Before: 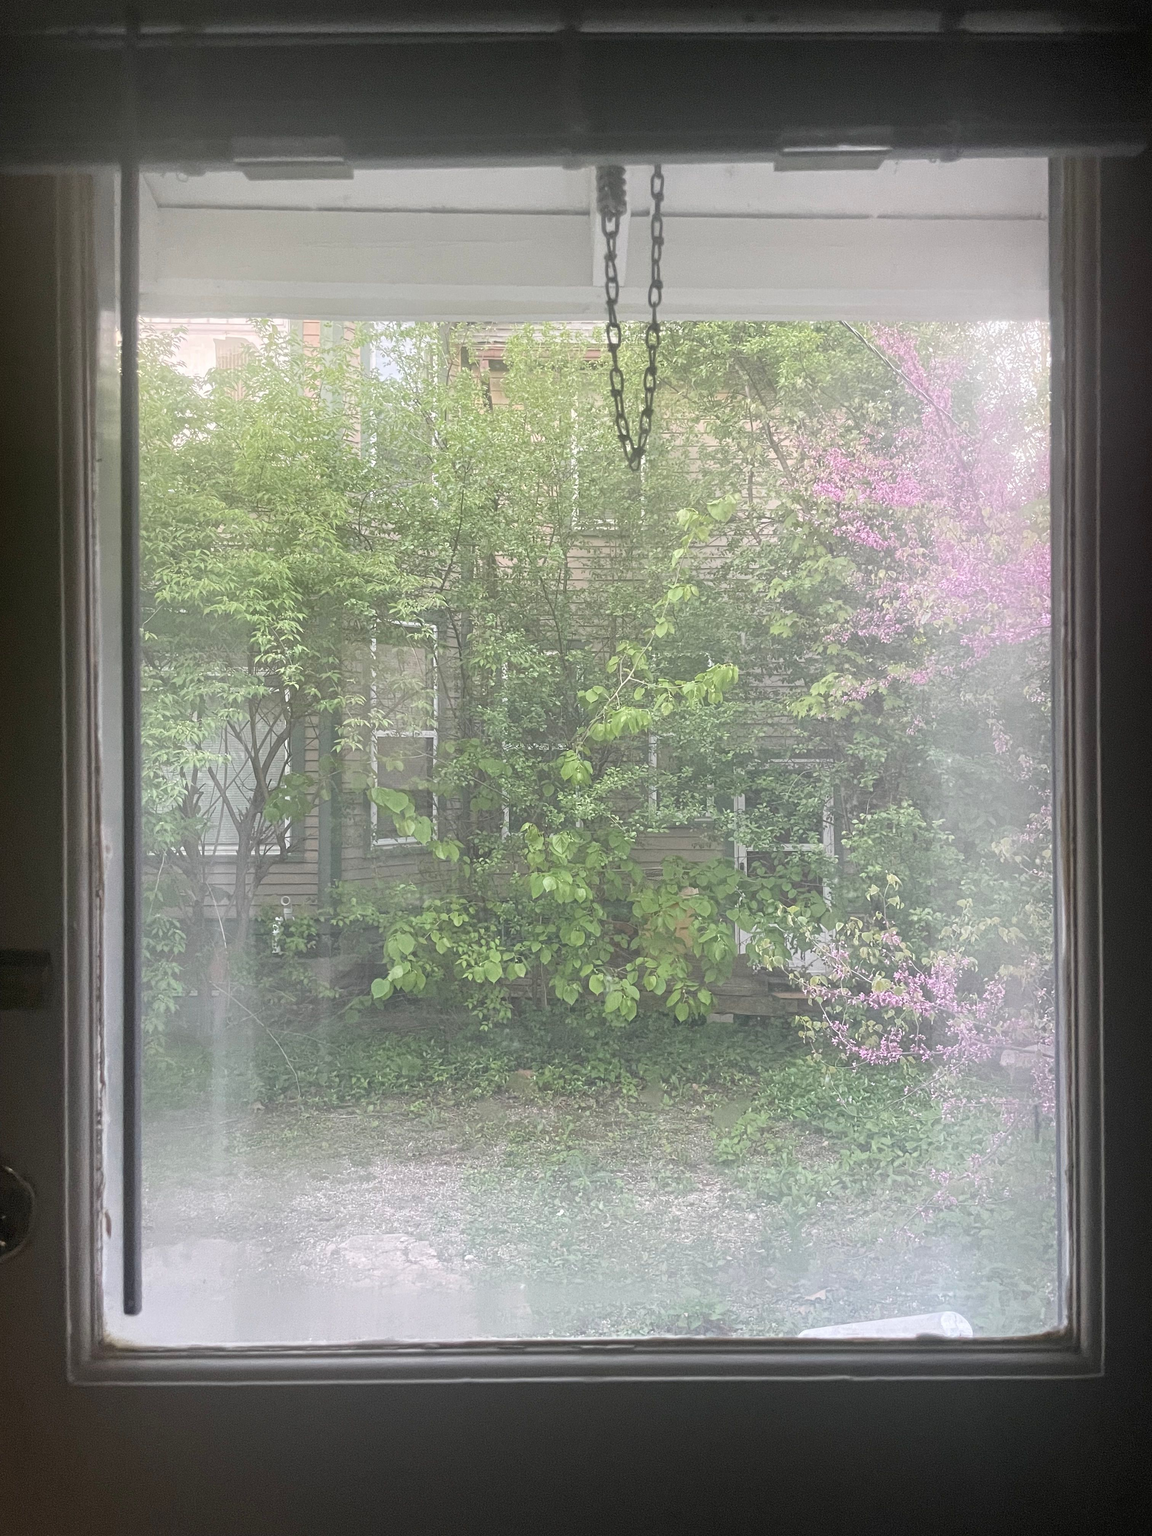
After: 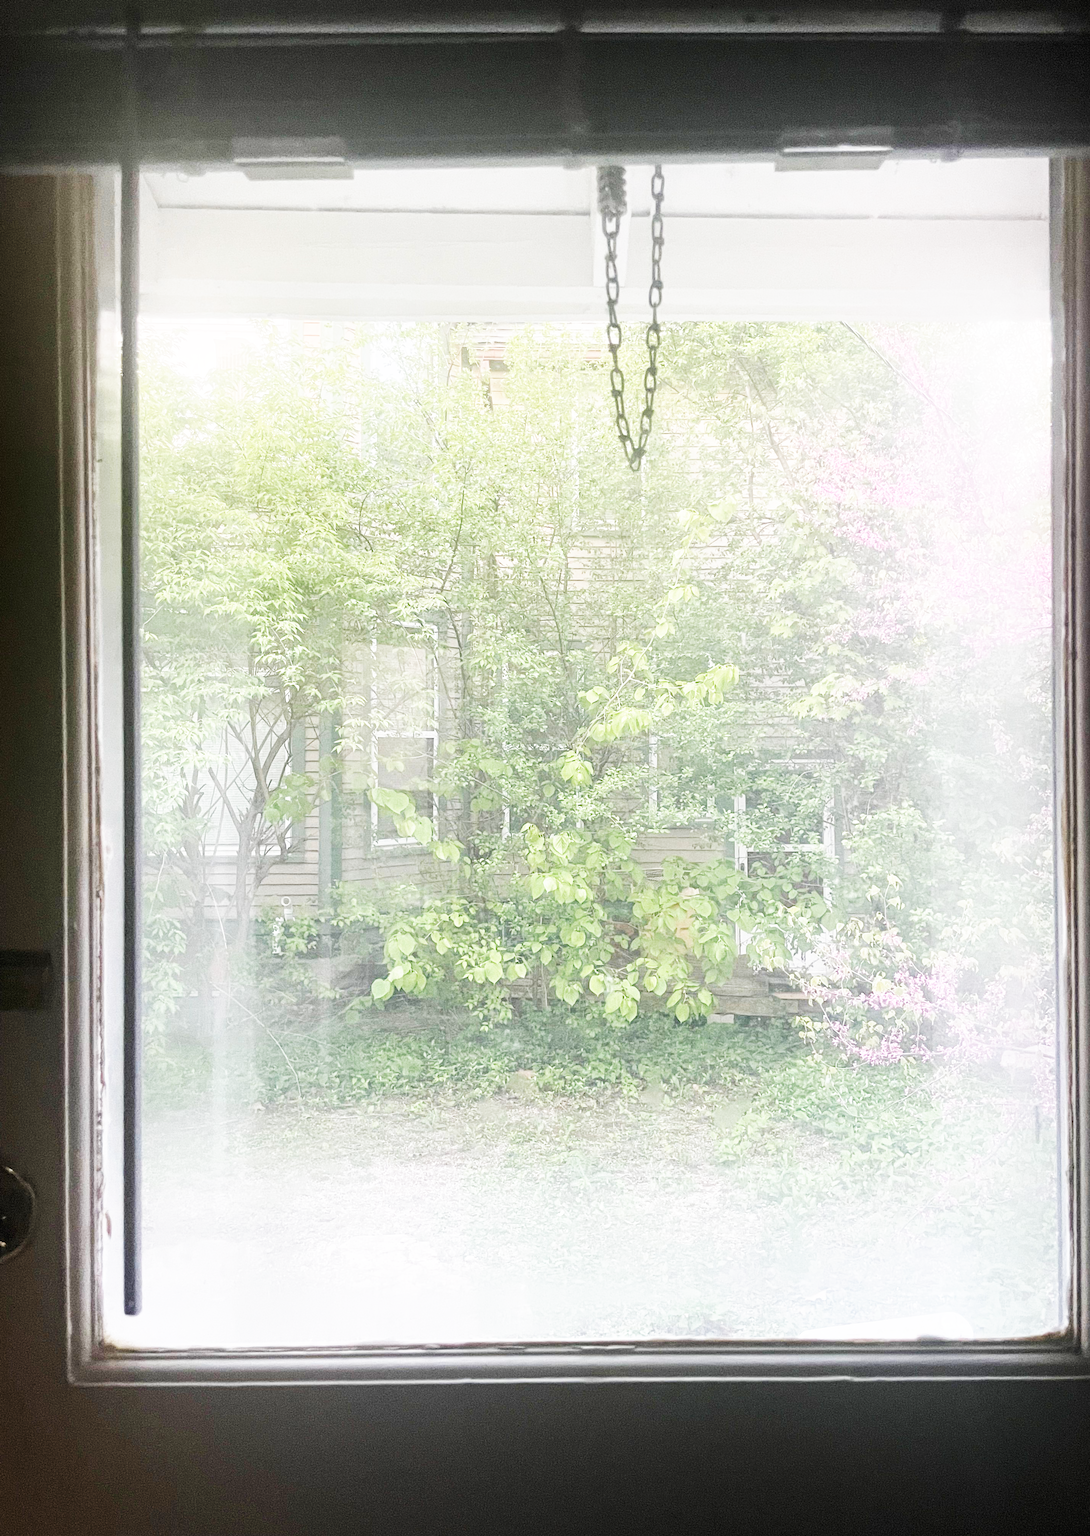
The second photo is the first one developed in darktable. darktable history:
crop and rotate: left 0%, right 5.327%
base curve: curves: ch0 [(0, 0) (0.007, 0.004) (0.027, 0.03) (0.046, 0.07) (0.207, 0.54) (0.442, 0.872) (0.673, 0.972) (1, 1)], preserve colors none
tone curve: curves: ch0 [(0, 0) (0.003, 0.014) (0.011, 0.019) (0.025, 0.029) (0.044, 0.047) (0.069, 0.071) (0.1, 0.101) (0.136, 0.131) (0.177, 0.166) (0.224, 0.212) (0.277, 0.263) (0.335, 0.32) (0.399, 0.387) (0.468, 0.459) (0.543, 0.541) (0.623, 0.626) (0.709, 0.717) (0.801, 0.813) (0.898, 0.909) (1, 1)], preserve colors none
